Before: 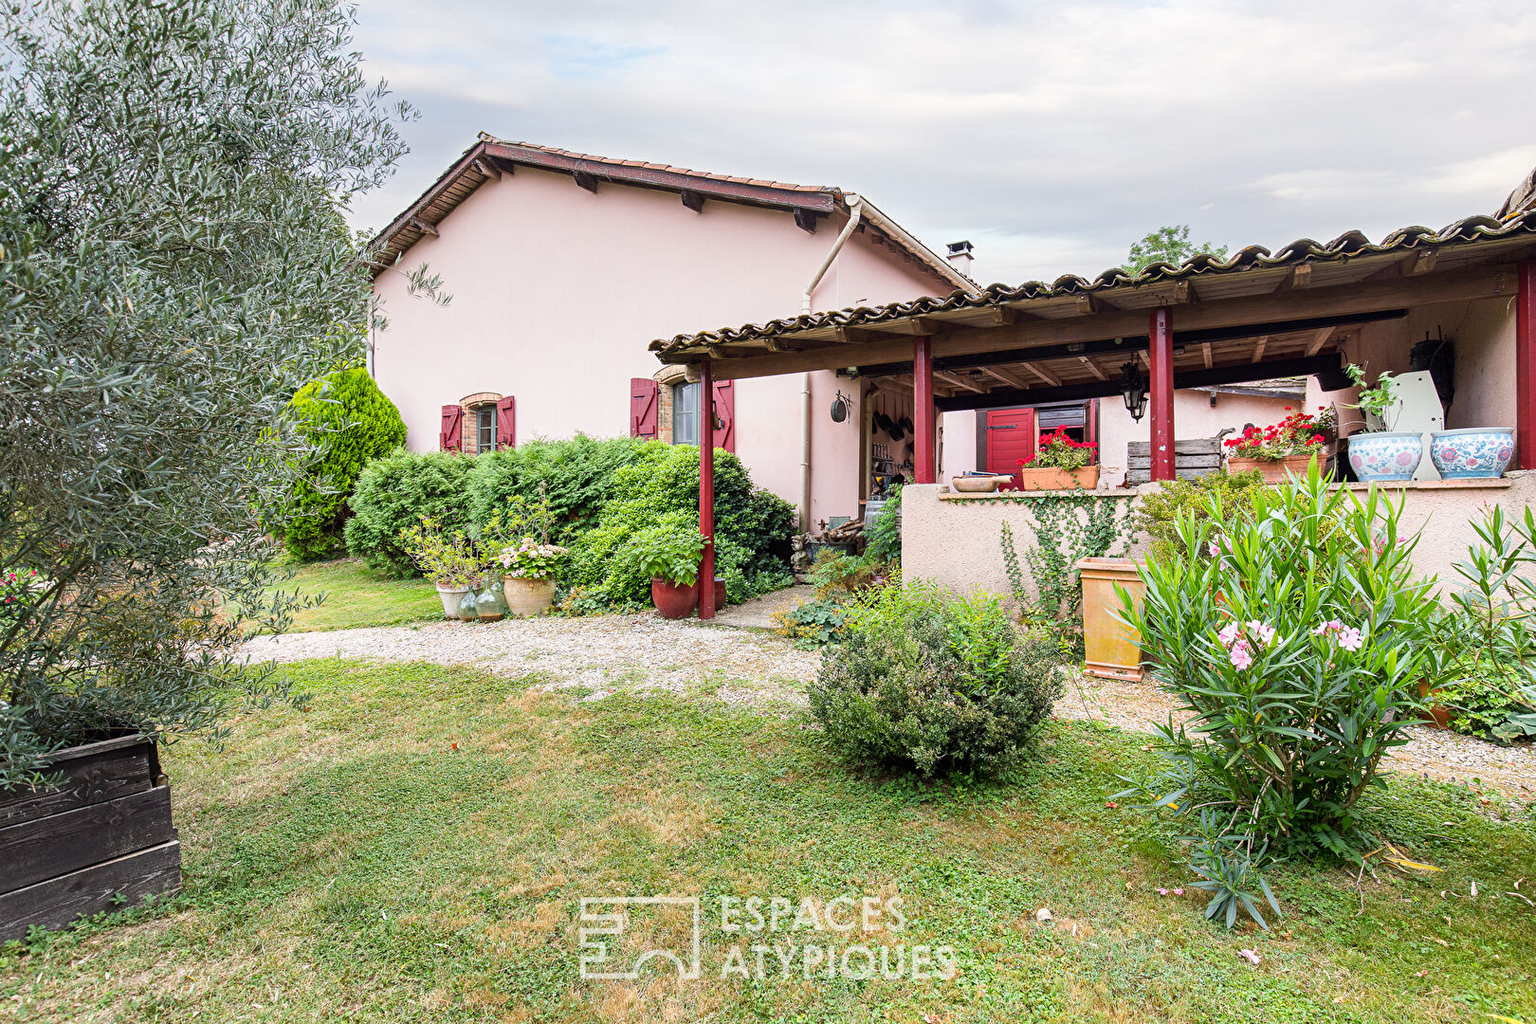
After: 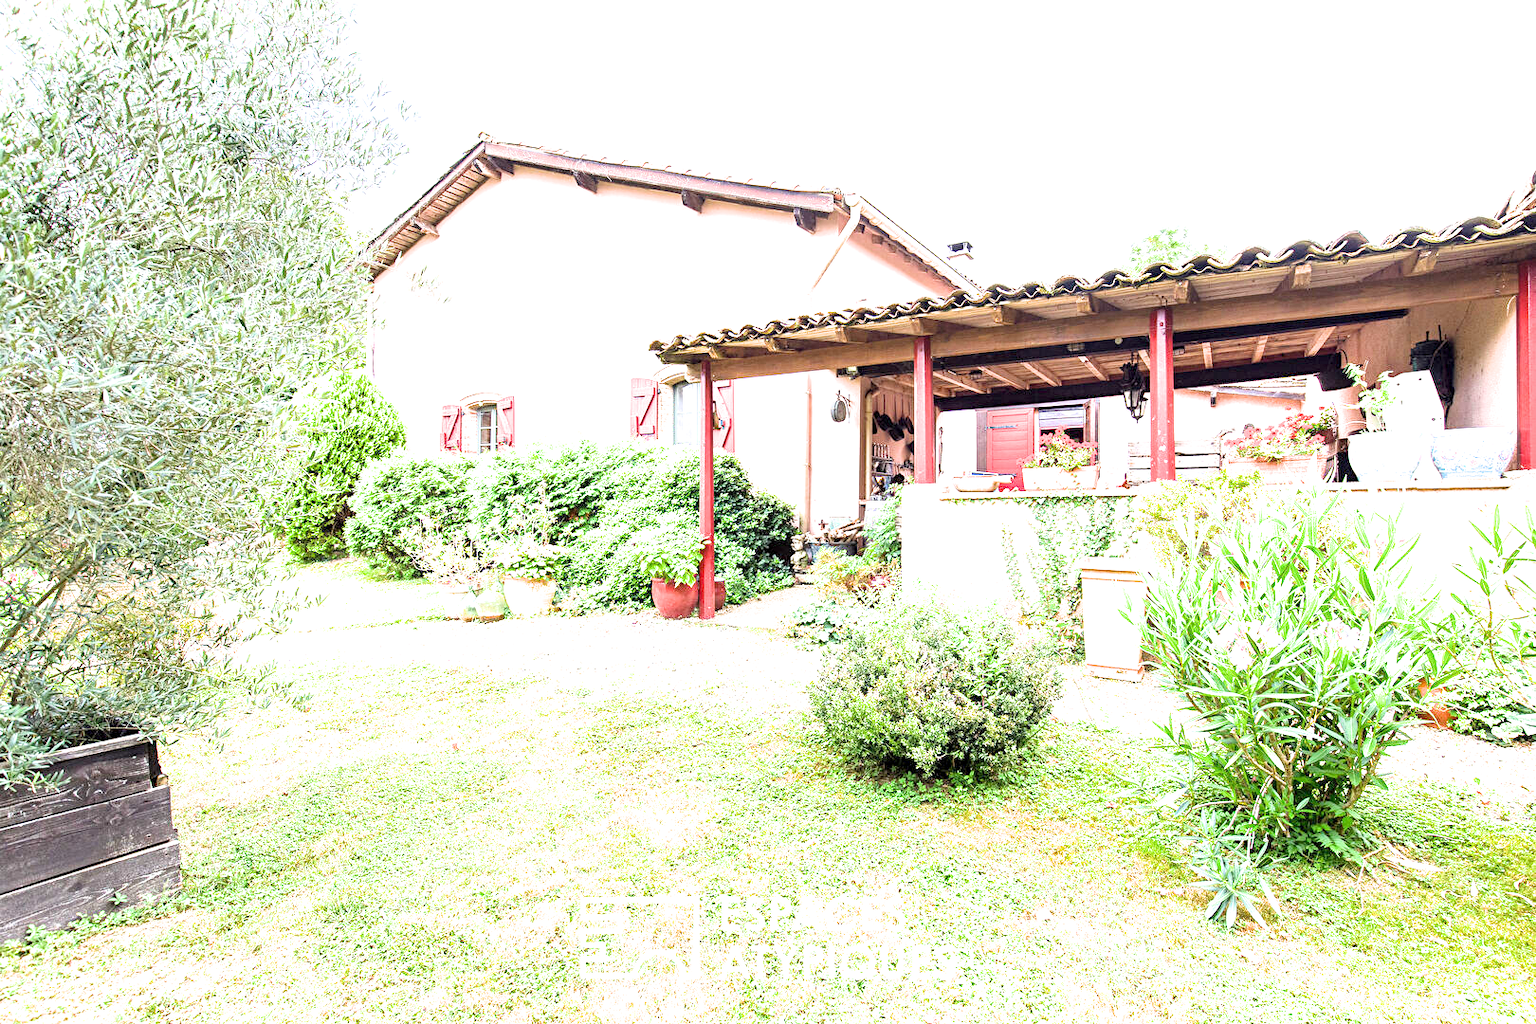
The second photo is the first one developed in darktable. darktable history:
exposure: black level correction 0.001, exposure 2.607 EV, compensate exposure bias true, compensate highlight preservation false
filmic rgb: black relative exposure -14.19 EV, white relative exposure 3.39 EV, hardness 7.89, preserve chrominance max RGB
